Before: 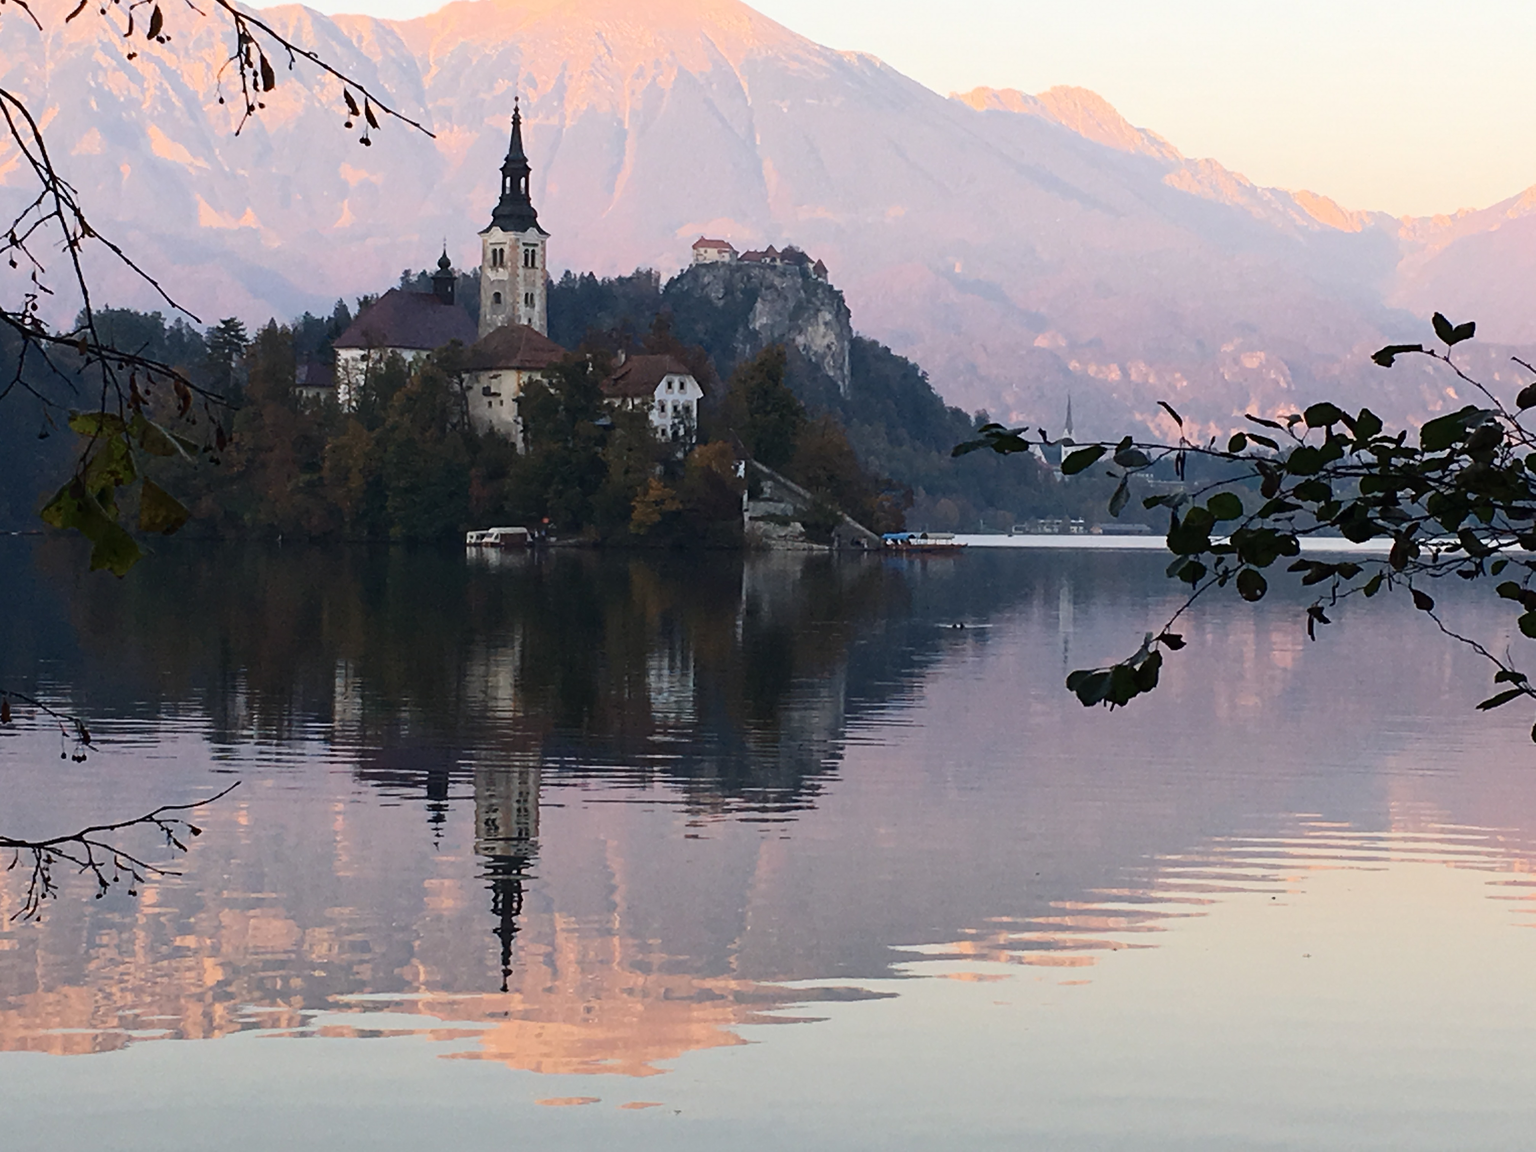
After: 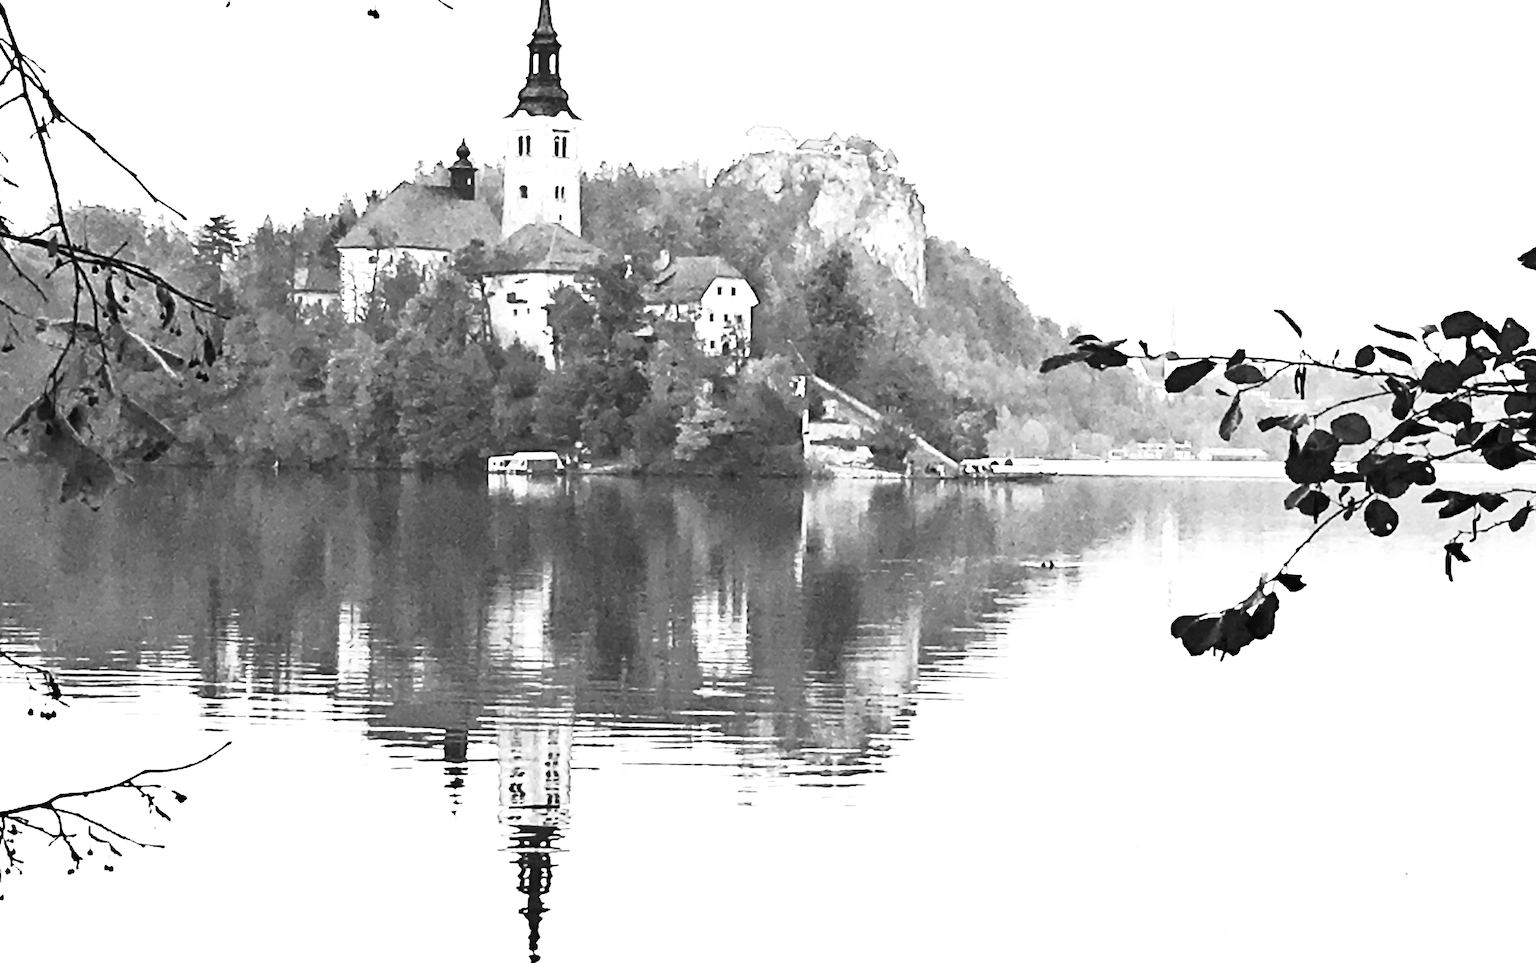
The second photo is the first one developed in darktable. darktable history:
base curve: curves: ch0 [(0, 0) (0.012, 0.01) (0.073, 0.168) (0.31, 0.711) (0.645, 0.957) (1, 1)], preserve colors none
white balance: red 1.066, blue 1.119
exposure: exposure 2.04 EV, compensate highlight preservation false
crop and rotate: left 2.425%, top 11.305%, right 9.6%, bottom 15.08%
monochrome: on, module defaults
tone equalizer: -8 EV -0.417 EV, -7 EV -0.389 EV, -6 EV -0.333 EV, -5 EV -0.222 EV, -3 EV 0.222 EV, -2 EV 0.333 EV, -1 EV 0.389 EV, +0 EV 0.417 EV, edges refinement/feathering 500, mask exposure compensation -1.57 EV, preserve details no
shadows and highlights: low approximation 0.01, soften with gaussian
